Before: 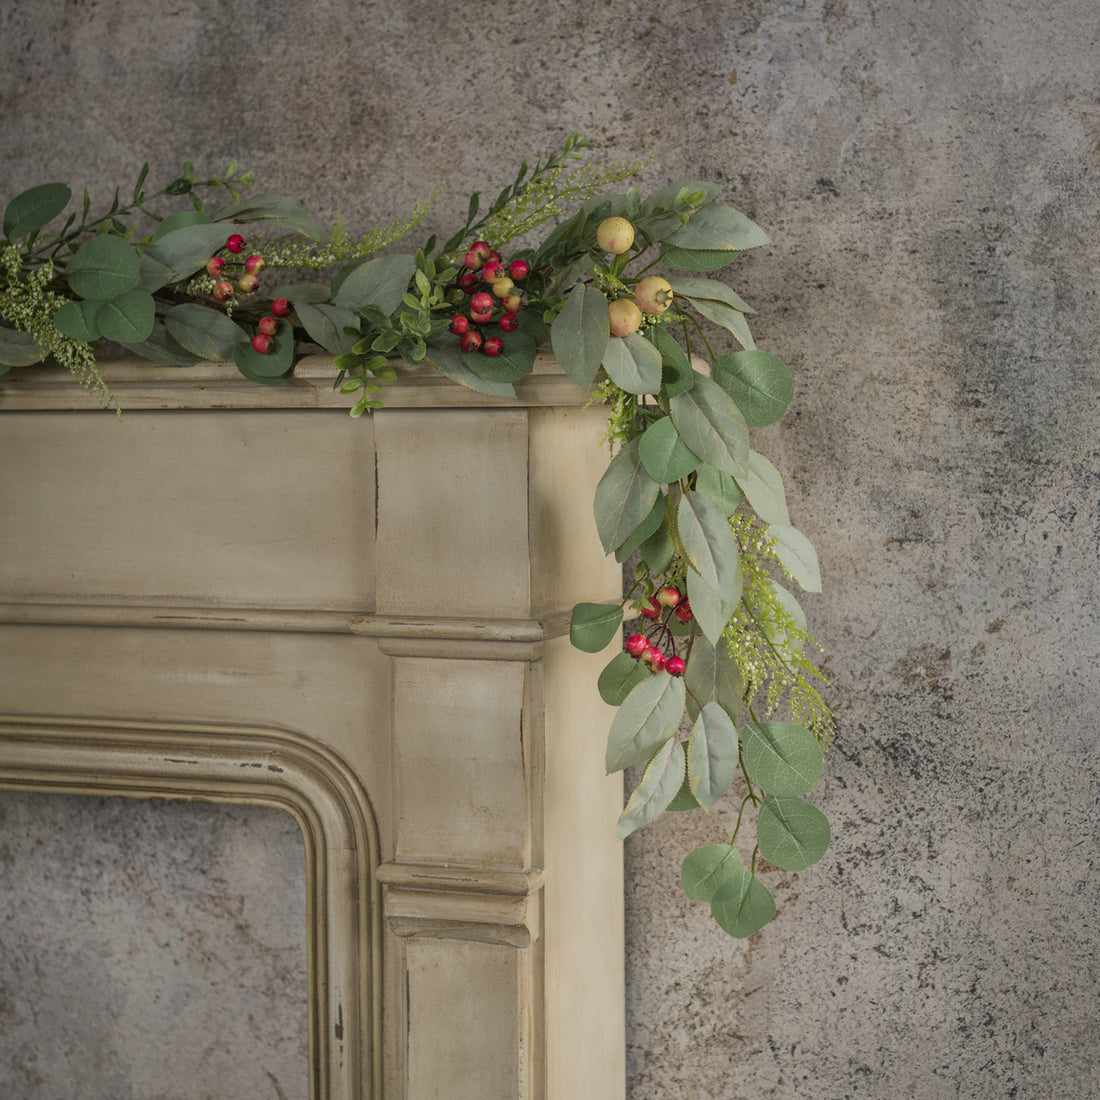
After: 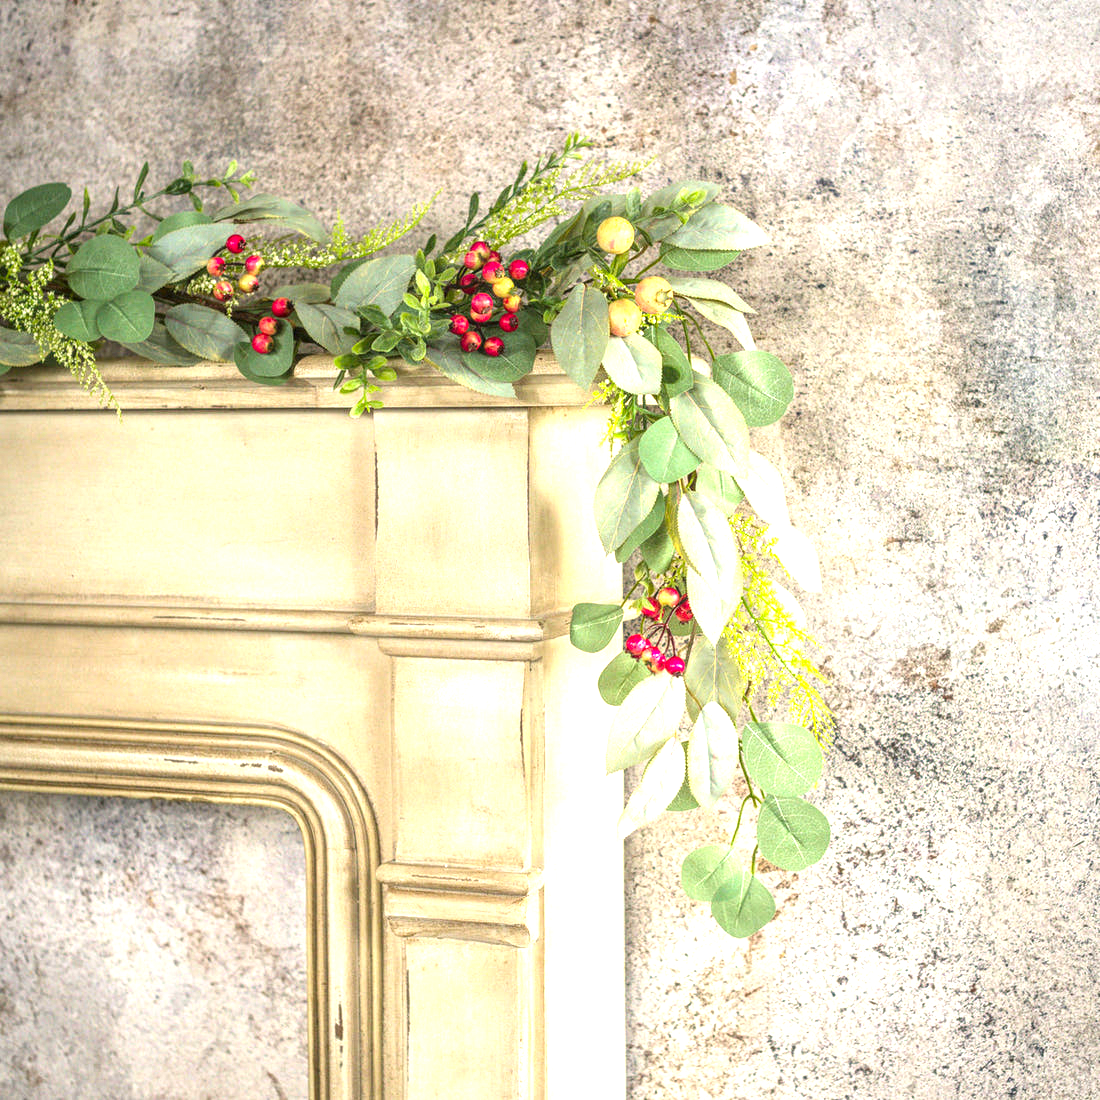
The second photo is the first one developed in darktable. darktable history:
contrast brightness saturation: contrast 0.084, saturation 0.2
exposure: black level correction 0, exposure 1.993 EV, compensate exposure bias true, compensate highlight preservation false
local contrast: detail 130%
color balance rgb: perceptual saturation grading › global saturation -0.096%, global vibrance 14.423%
